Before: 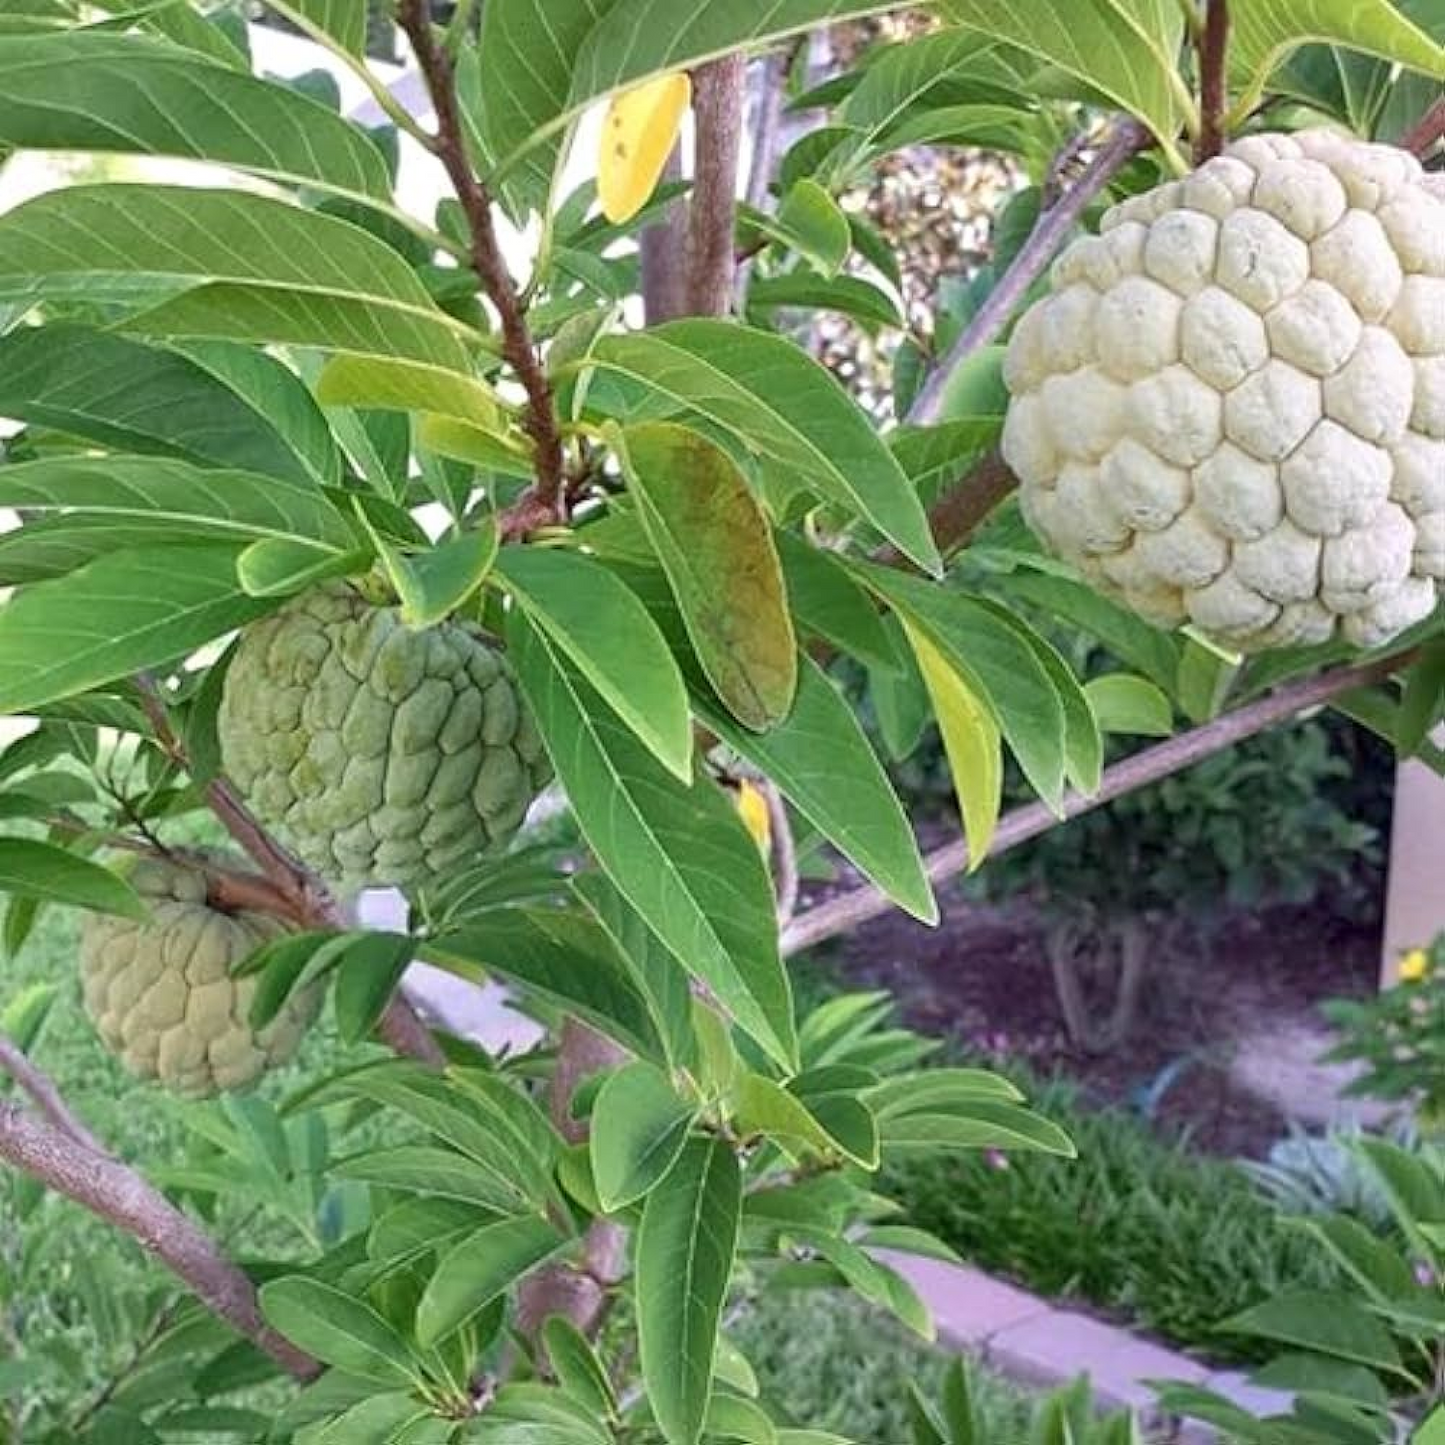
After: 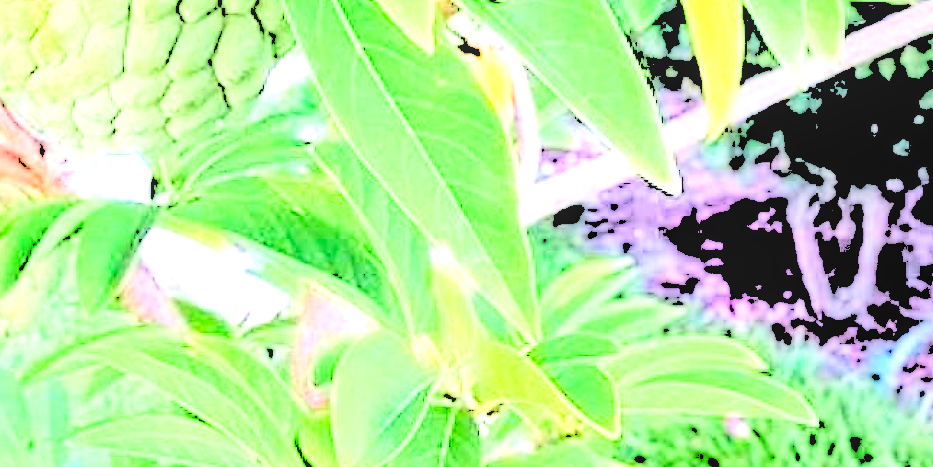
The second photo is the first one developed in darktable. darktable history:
local contrast: on, module defaults
exposure: compensate exposure bias true, compensate highlight preservation false
crop: left 17.981%, top 50.701%, right 17.435%, bottom 16.922%
levels: black 3.82%, levels [0.246, 0.256, 0.506]
